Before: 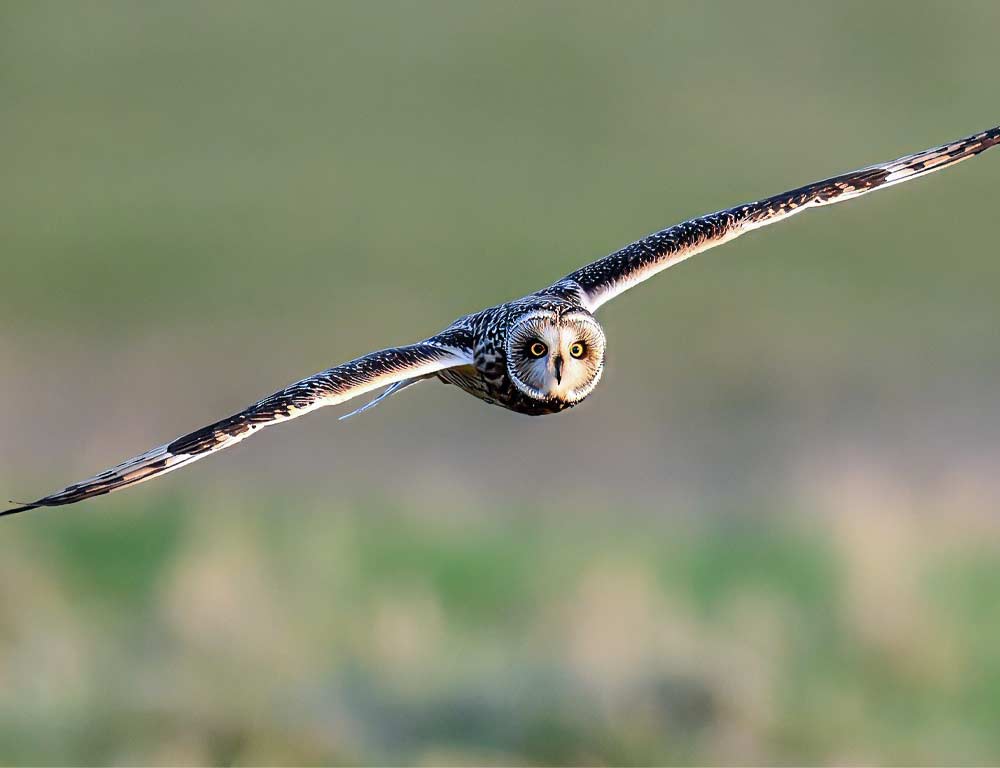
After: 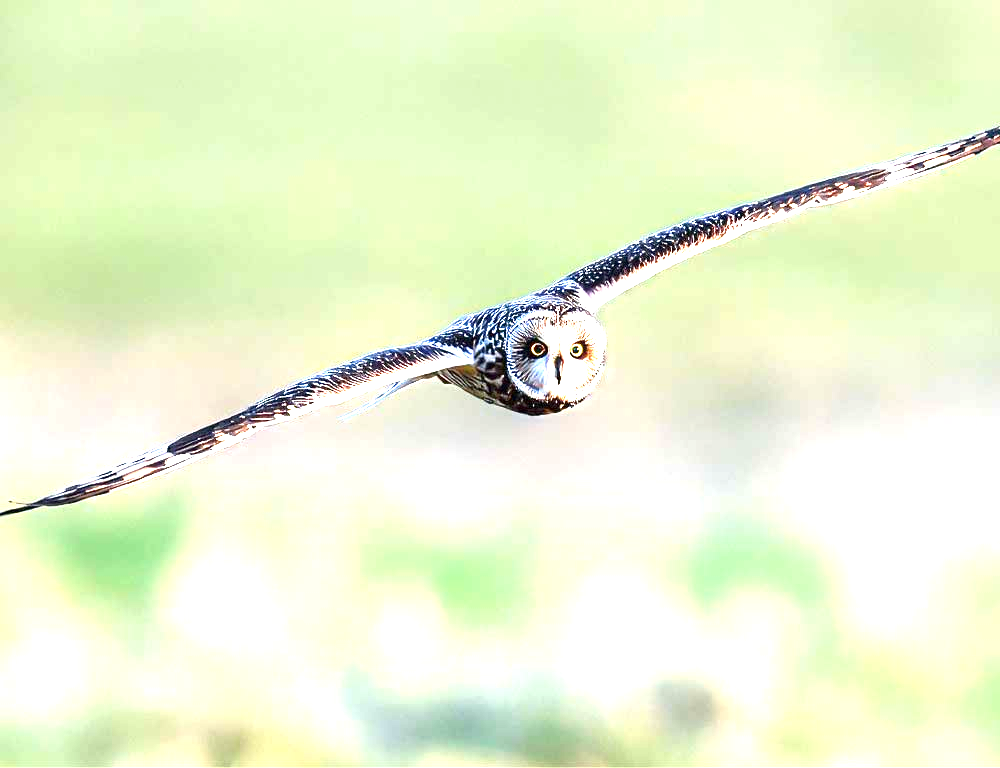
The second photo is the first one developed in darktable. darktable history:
exposure: exposure 2.007 EV, compensate exposure bias true, compensate highlight preservation false
